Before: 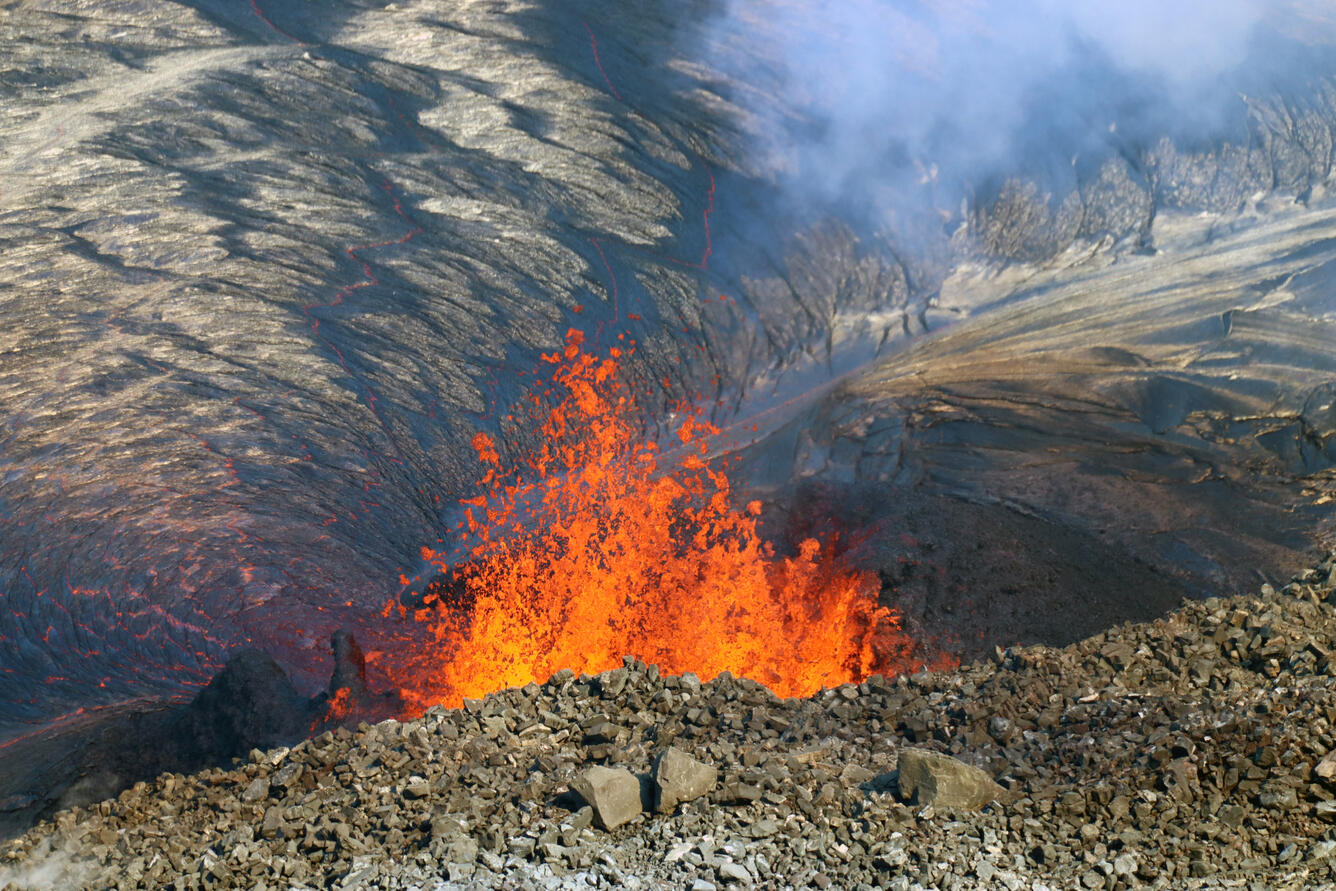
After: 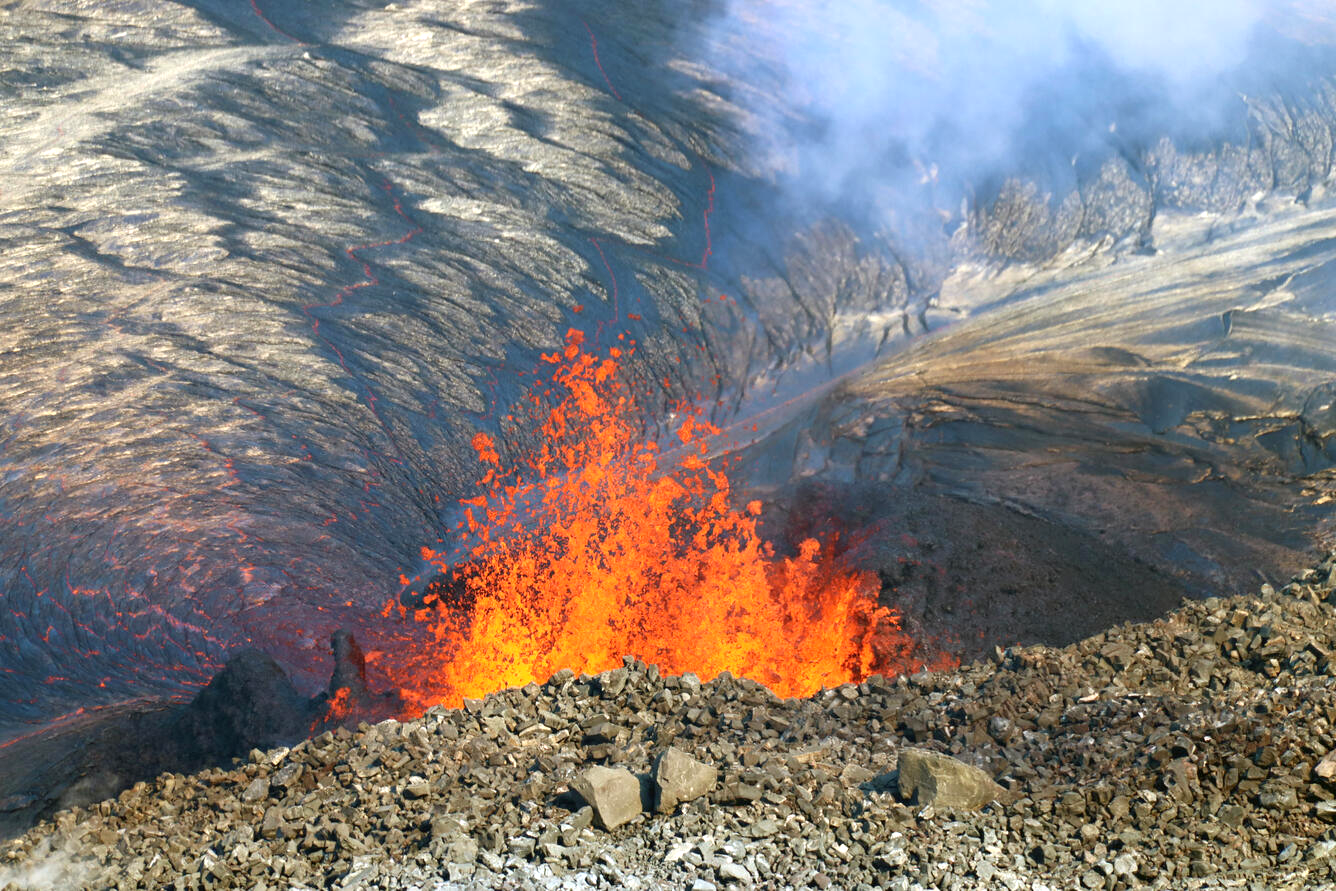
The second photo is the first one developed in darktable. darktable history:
exposure: exposure 0.489 EV, compensate highlight preservation false
